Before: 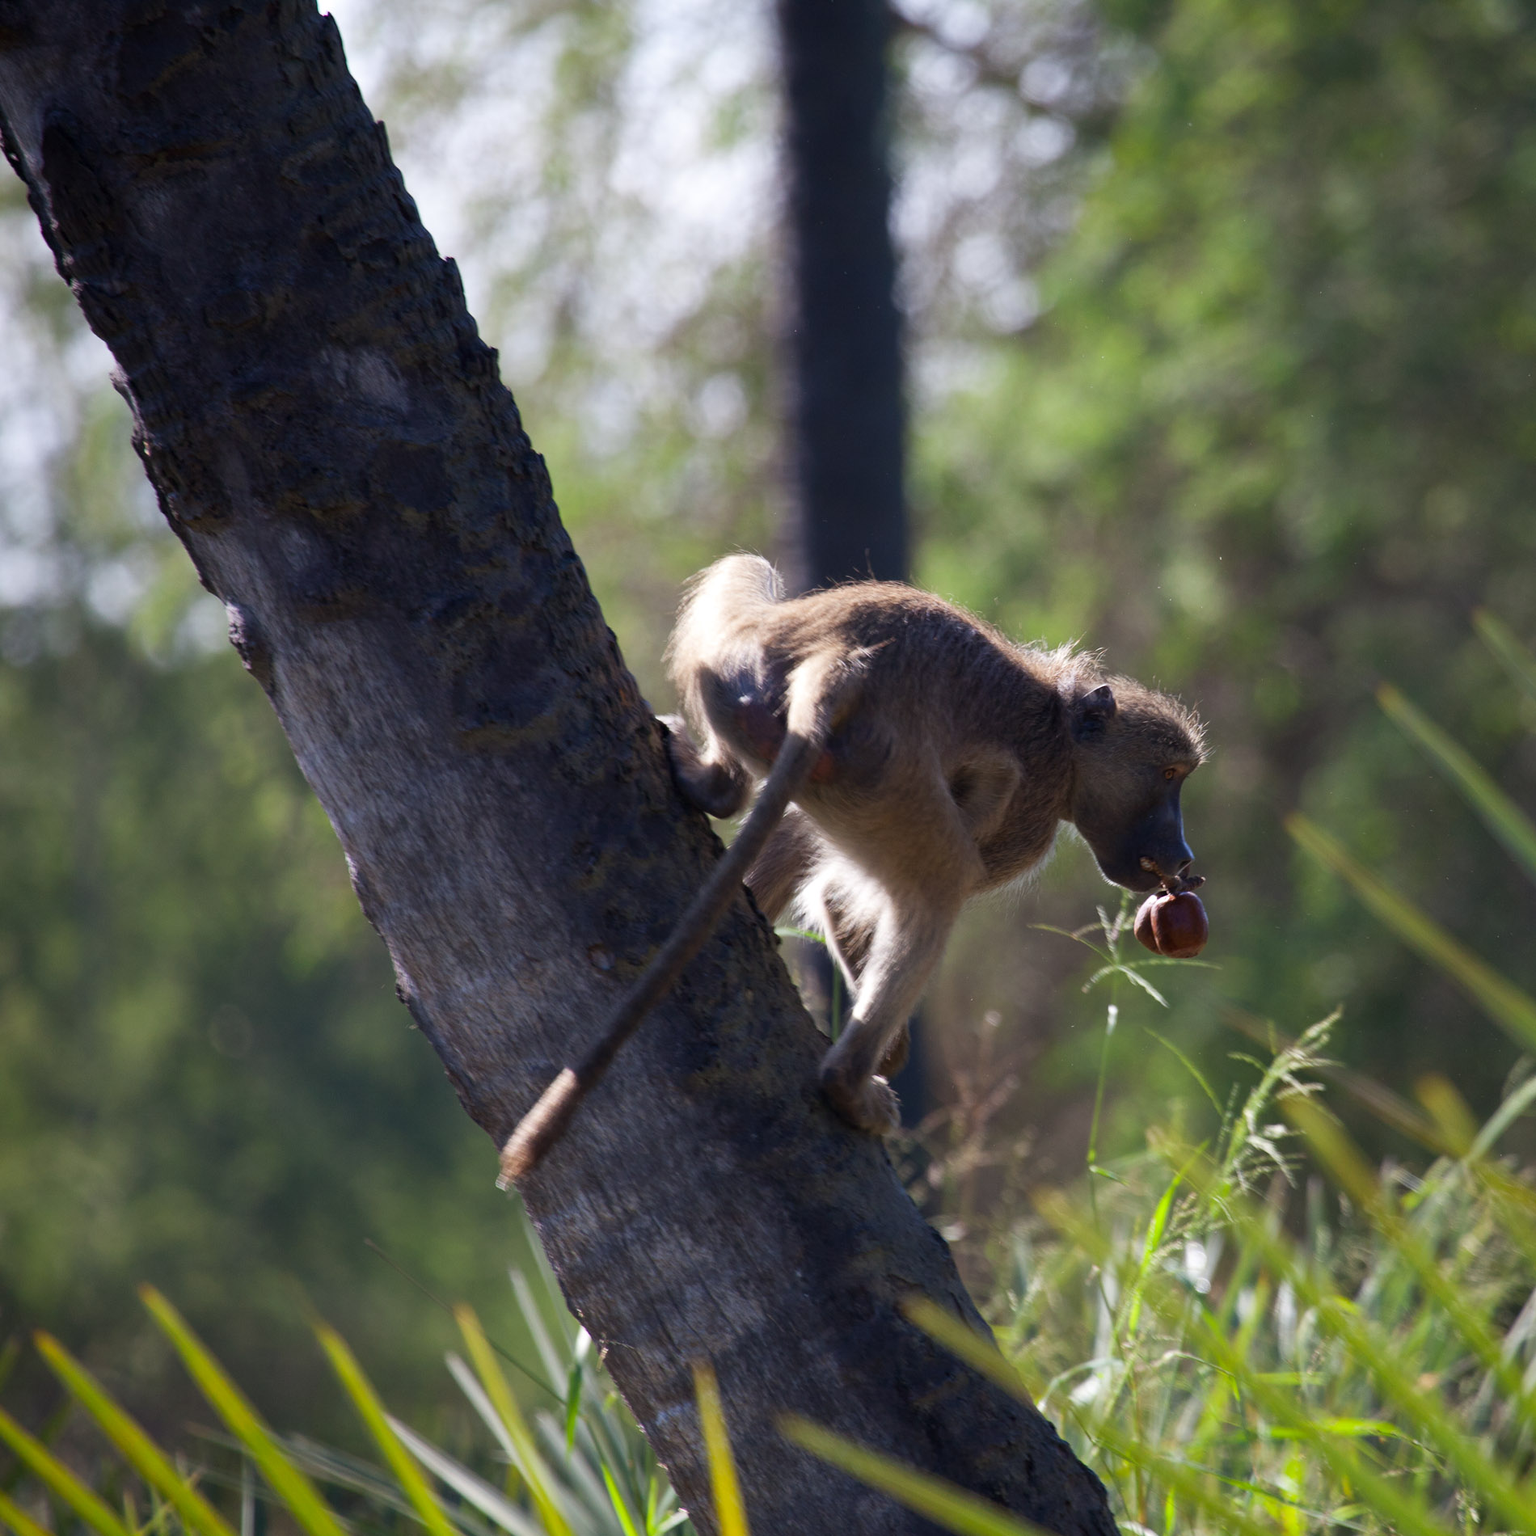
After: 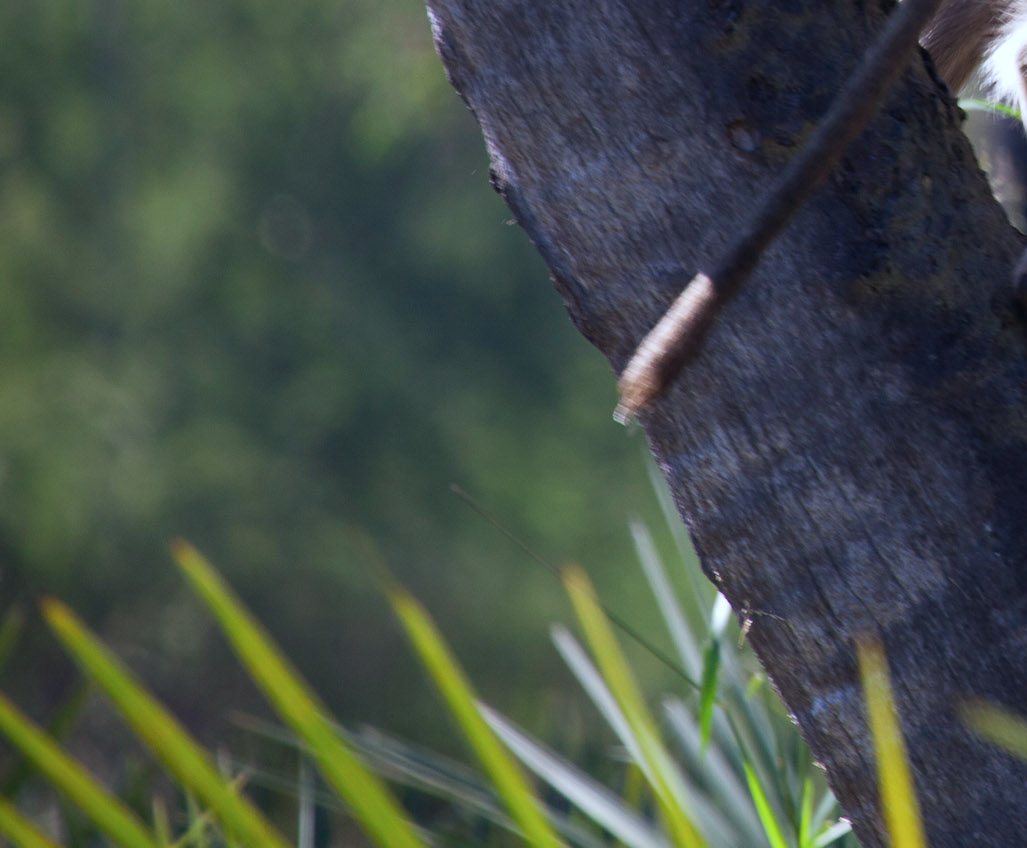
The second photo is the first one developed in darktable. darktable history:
crop and rotate: top 55.167%, right 45.897%, bottom 0.198%
color calibration: illuminant as shot in camera, x 0.369, y 0.377, temperature 4326.53 K
